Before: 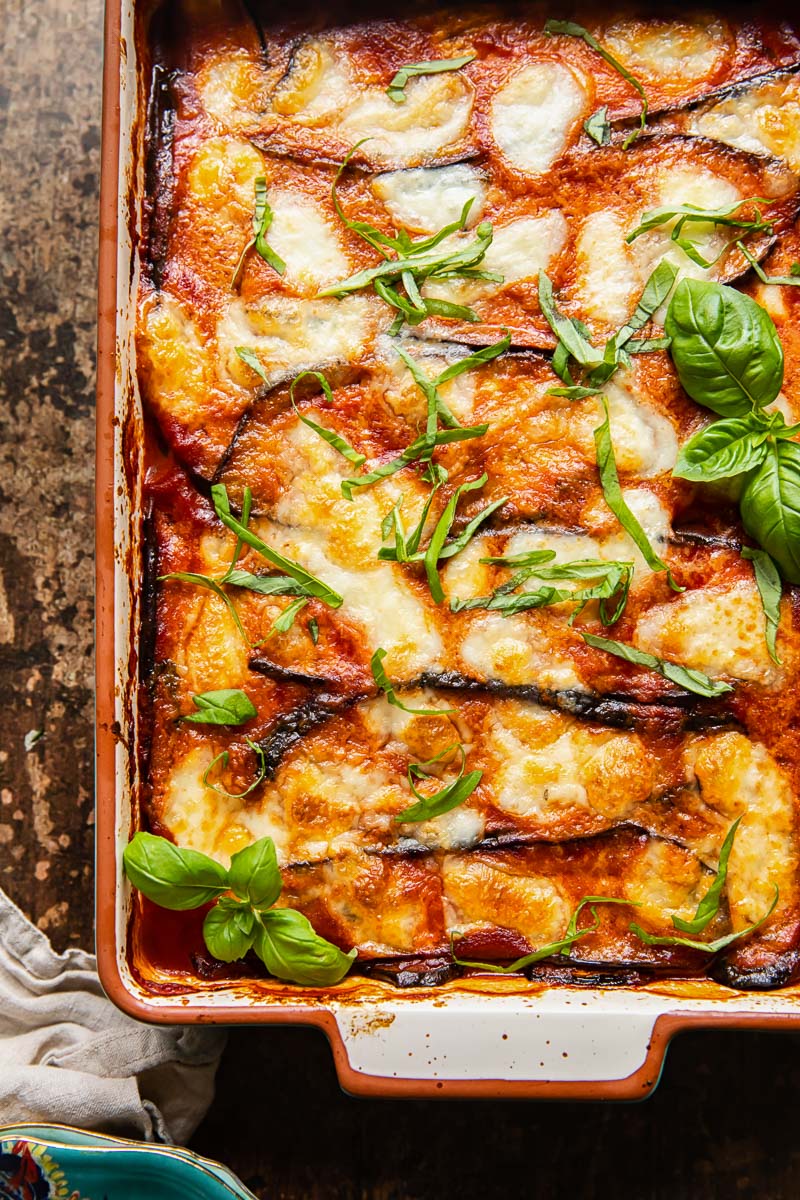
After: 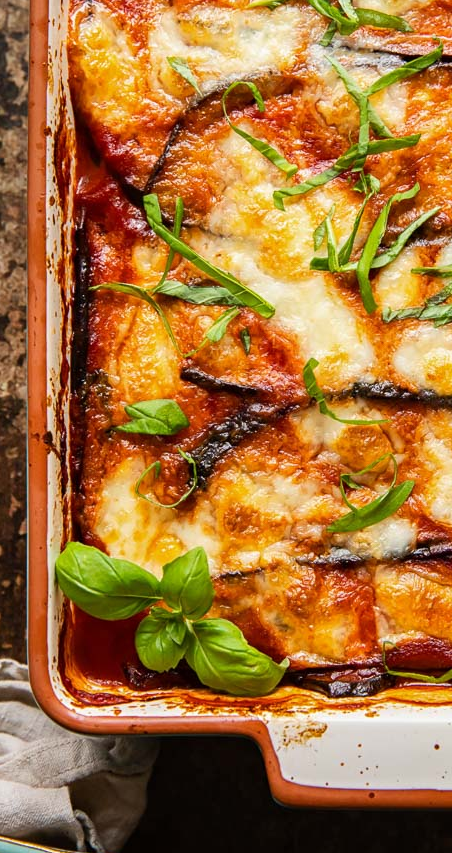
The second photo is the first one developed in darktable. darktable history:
crop: left 8.573%, top 24.236%, right 34.815%, bottom 4.622%
